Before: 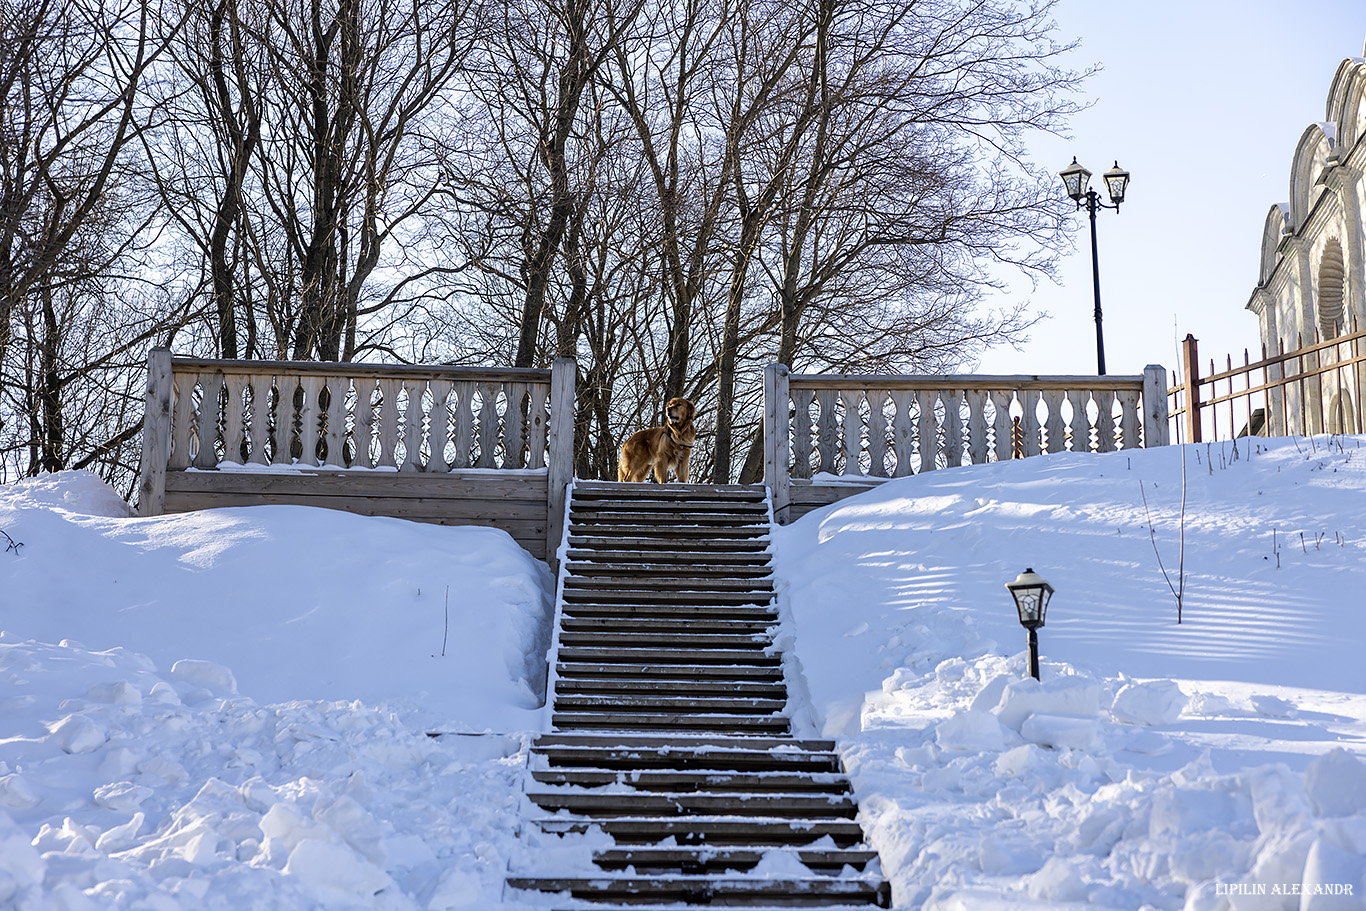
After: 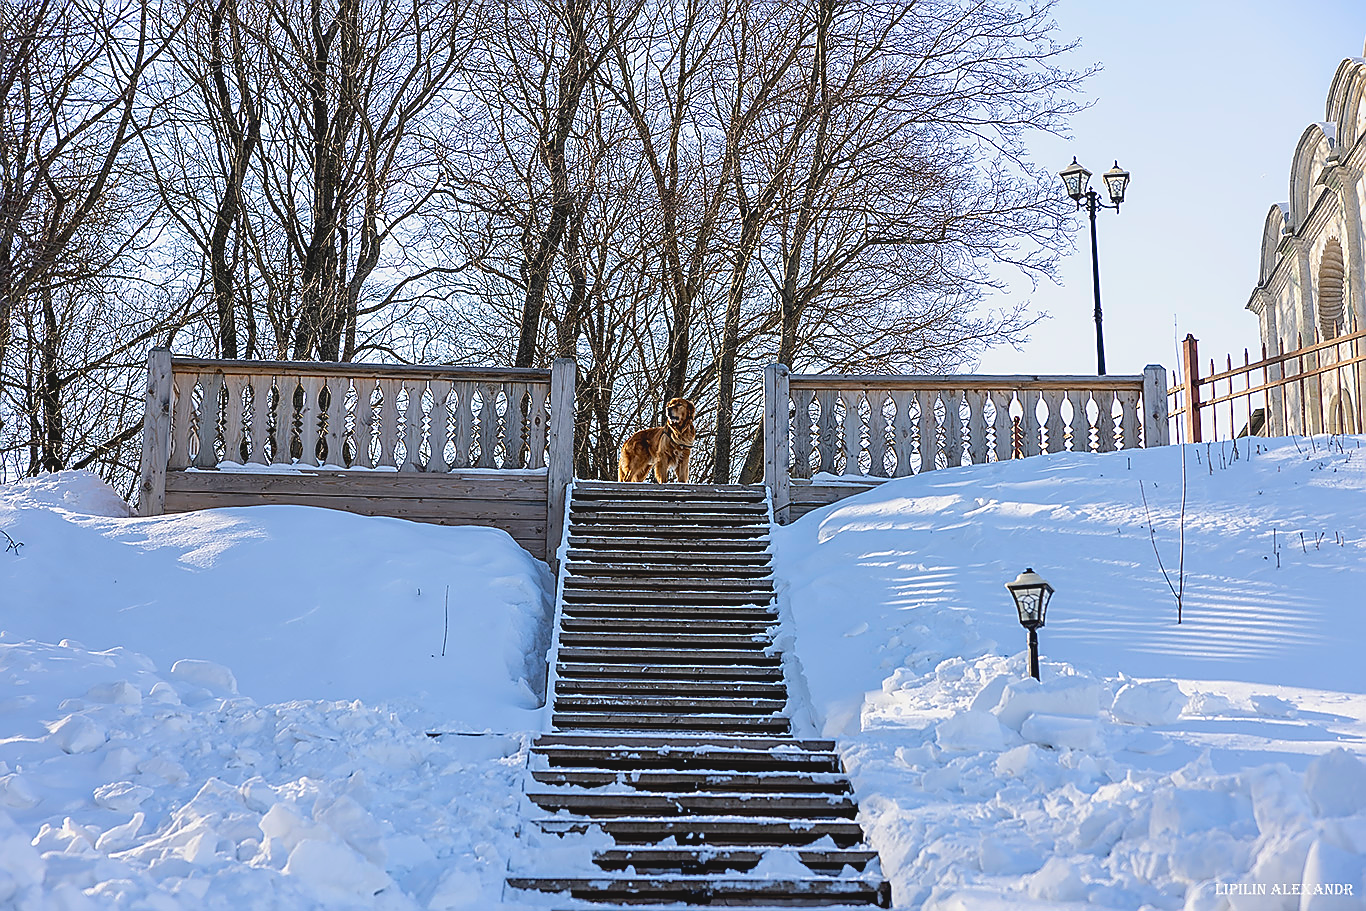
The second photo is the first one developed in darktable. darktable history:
contrast brightness saturation: contrast -0.102, brightness 0.045, saturation 0.077
sharpen: radius 1.356, amount 1.247, threshold 0.69
